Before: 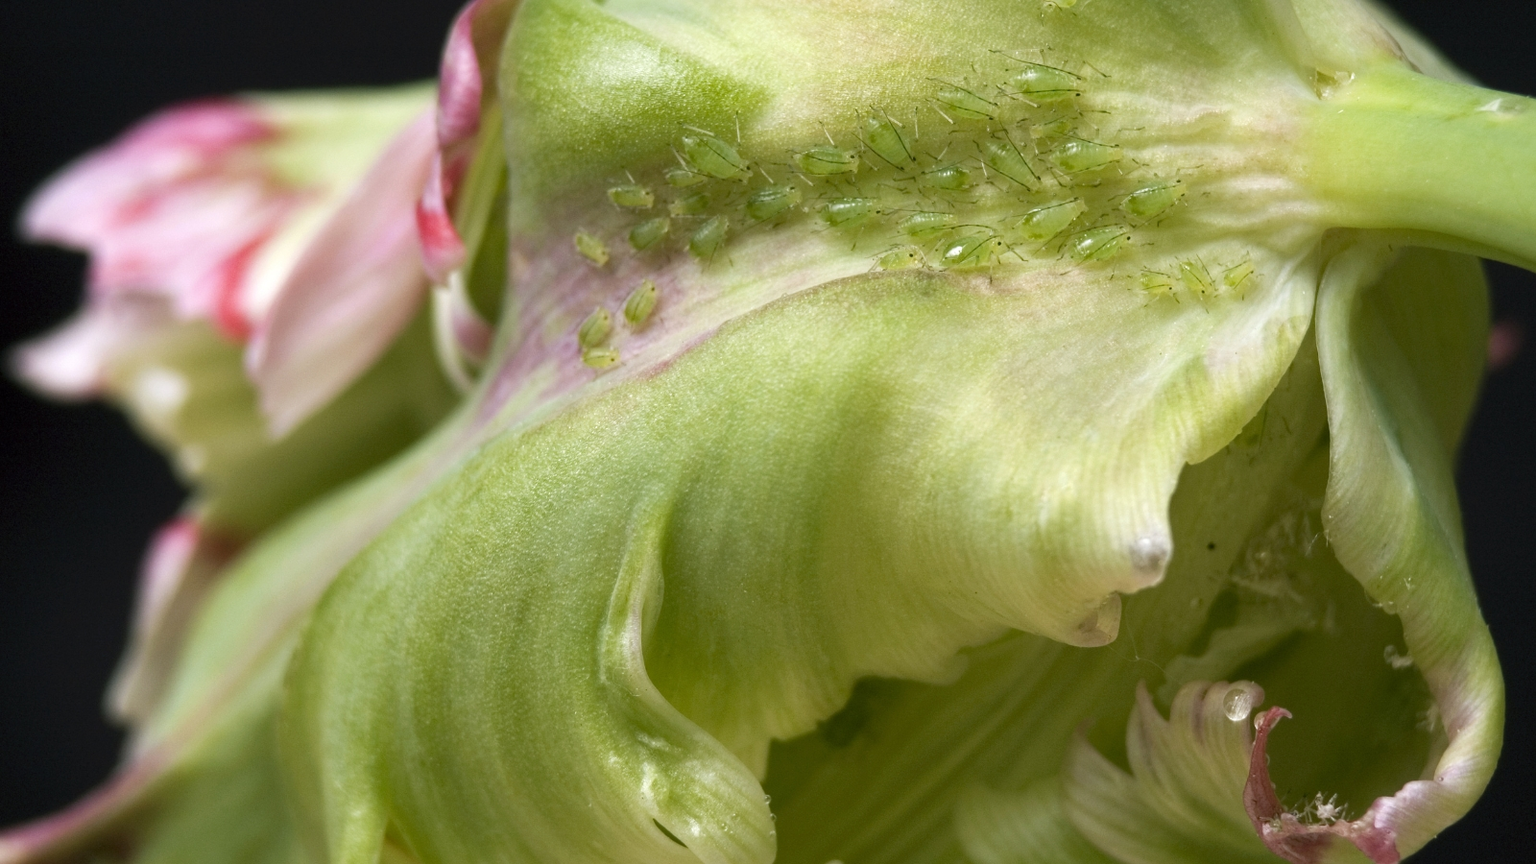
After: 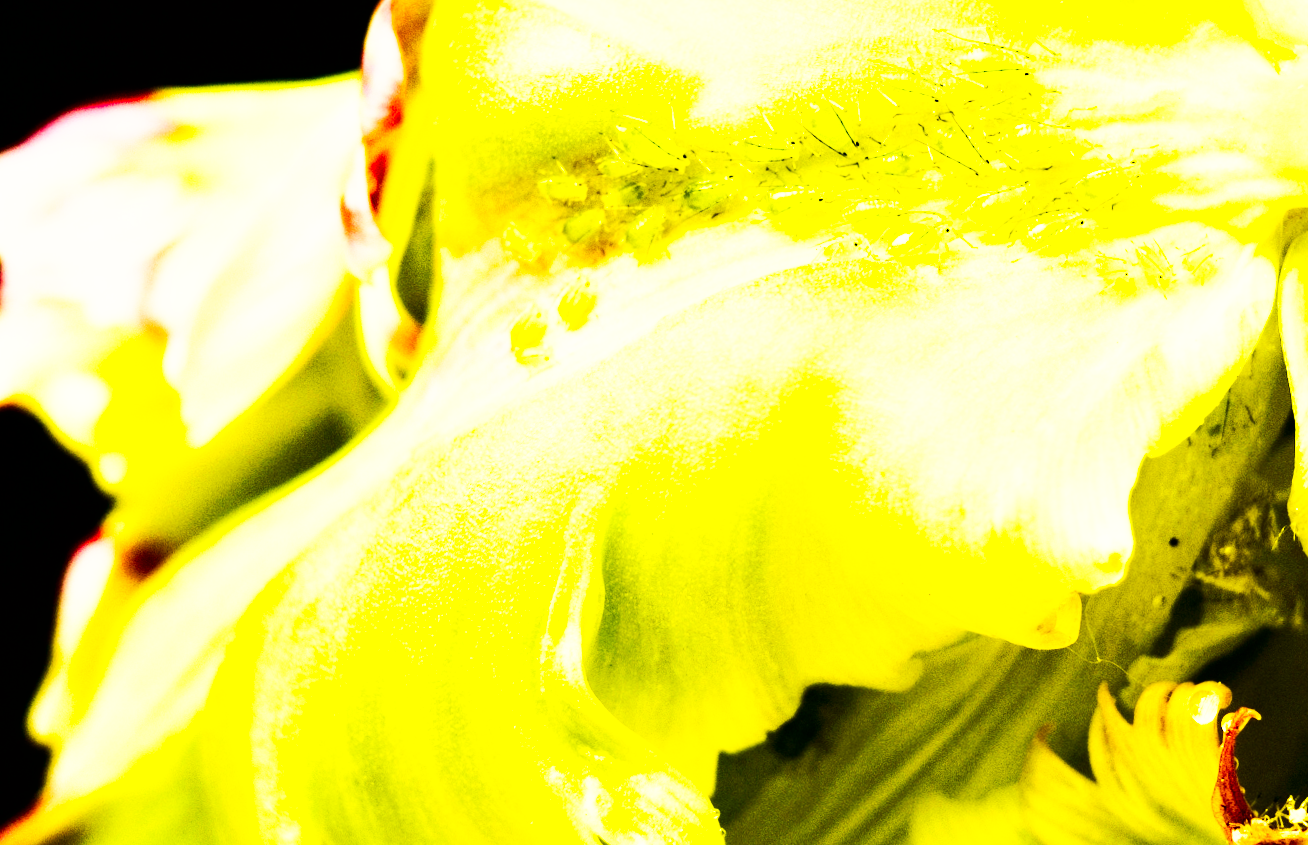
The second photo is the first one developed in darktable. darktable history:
color balance rgb: perceptual saturation grading › global saturation 24.74%, perceptual saturation grading › highlights -51.22%, perceptual saturation grading › mid-tones 19.16%, perceptual saturation grading › shadows 60.98%, global vibrance 50%
contrast brightness saturation: contrast 0.2, brightness -0.11, saturation 0.1
color balance: mode lift, gamma, gain (sRGB), lift [0.97, 1, 1, 1], gamma [1.03, 1, 1, 1]
crop and rotate: angle 1°, left 4.281%, top 0.642%, right 11.383%, bottom 2.486%
rgb curve: curves: ch0 [(0, 0) (0.21, 0.15) (0.24, 0.21) (0.5, 0.75) (0.75, 0.96) (0.89, 0.99) (1, 1)]; ch1 [(0, 0.02) (0.21, 0.13) (0.25, 0.2) (0.5, 0.67) (0.75, 0.9) (0.89, 0.97) (1, 1)]; ch2 [(0, 0.02) (0.21, 0.13) (0.25, 0.2) (0.5, 0.67) (0.75, 0.9) (0.89, 0.97) (1, 1)], compensate middle gray true
white balance: red 1.08, blue 0.791
base curve: curves: ch0 [(0, 0) (0.007, 0.004) (0.027, 0.03) (0.046, 0.07) (0.207, 0.54) (0.442, 0.872) (0.673, 0.972) (1, 1)], preserve colors none
